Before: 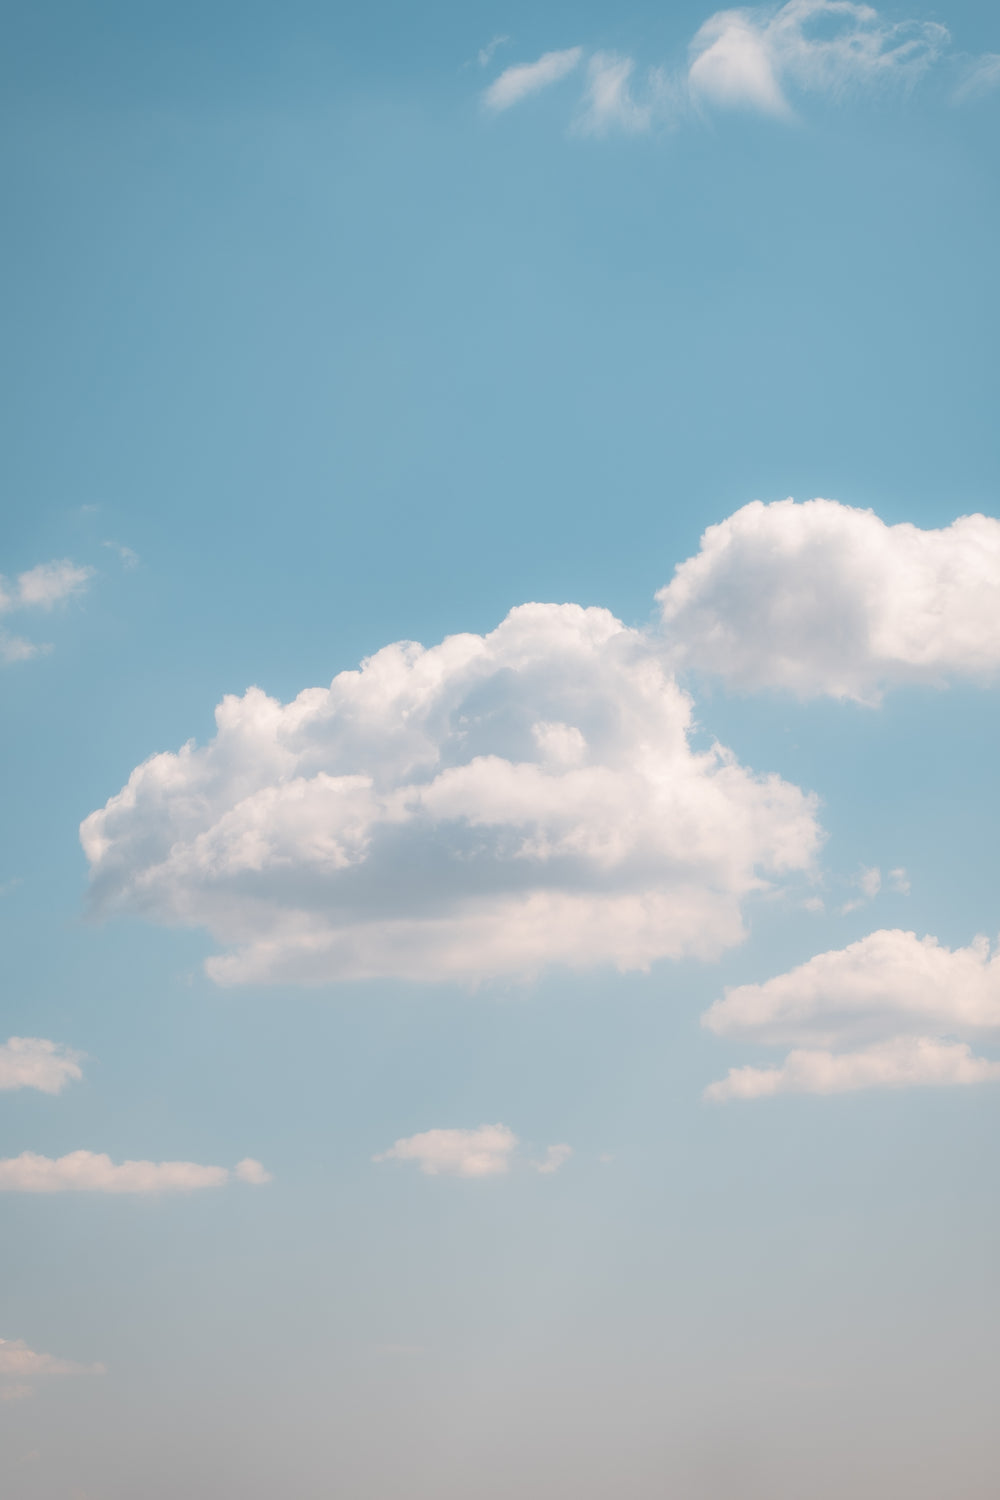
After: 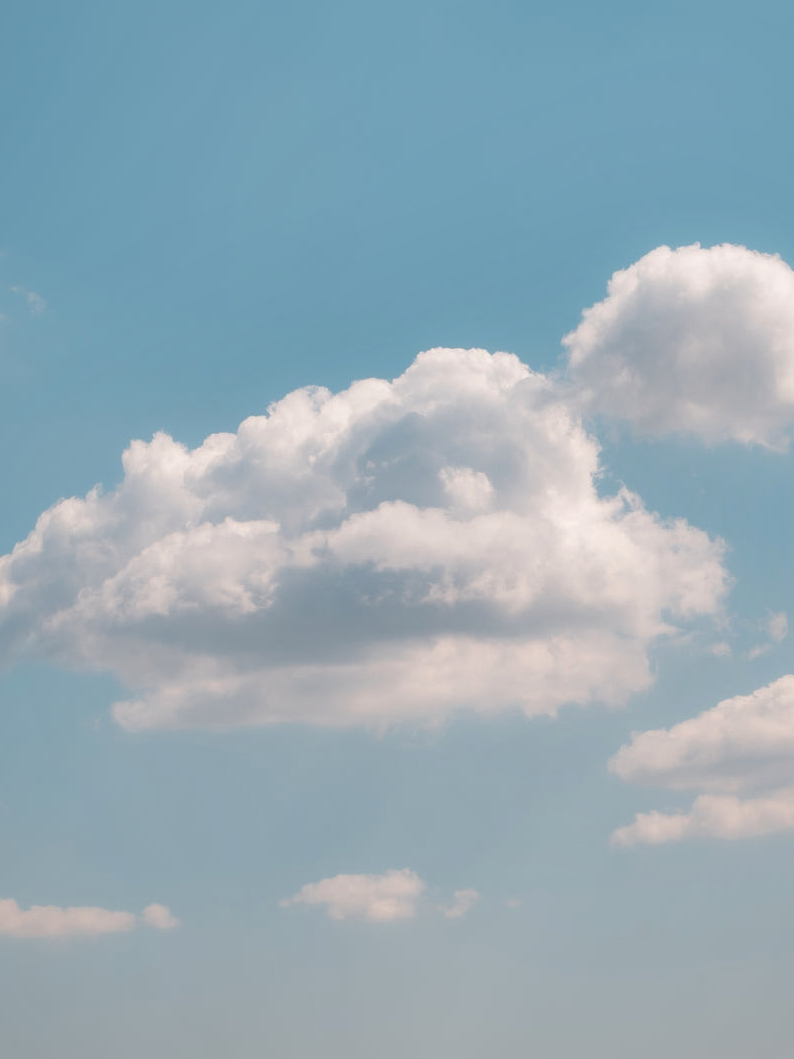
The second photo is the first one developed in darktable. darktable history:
crop: left 9.34%, top 17.038%, right 11.182%, bottom 12.3%
shadows and highlights: on, module defaults
